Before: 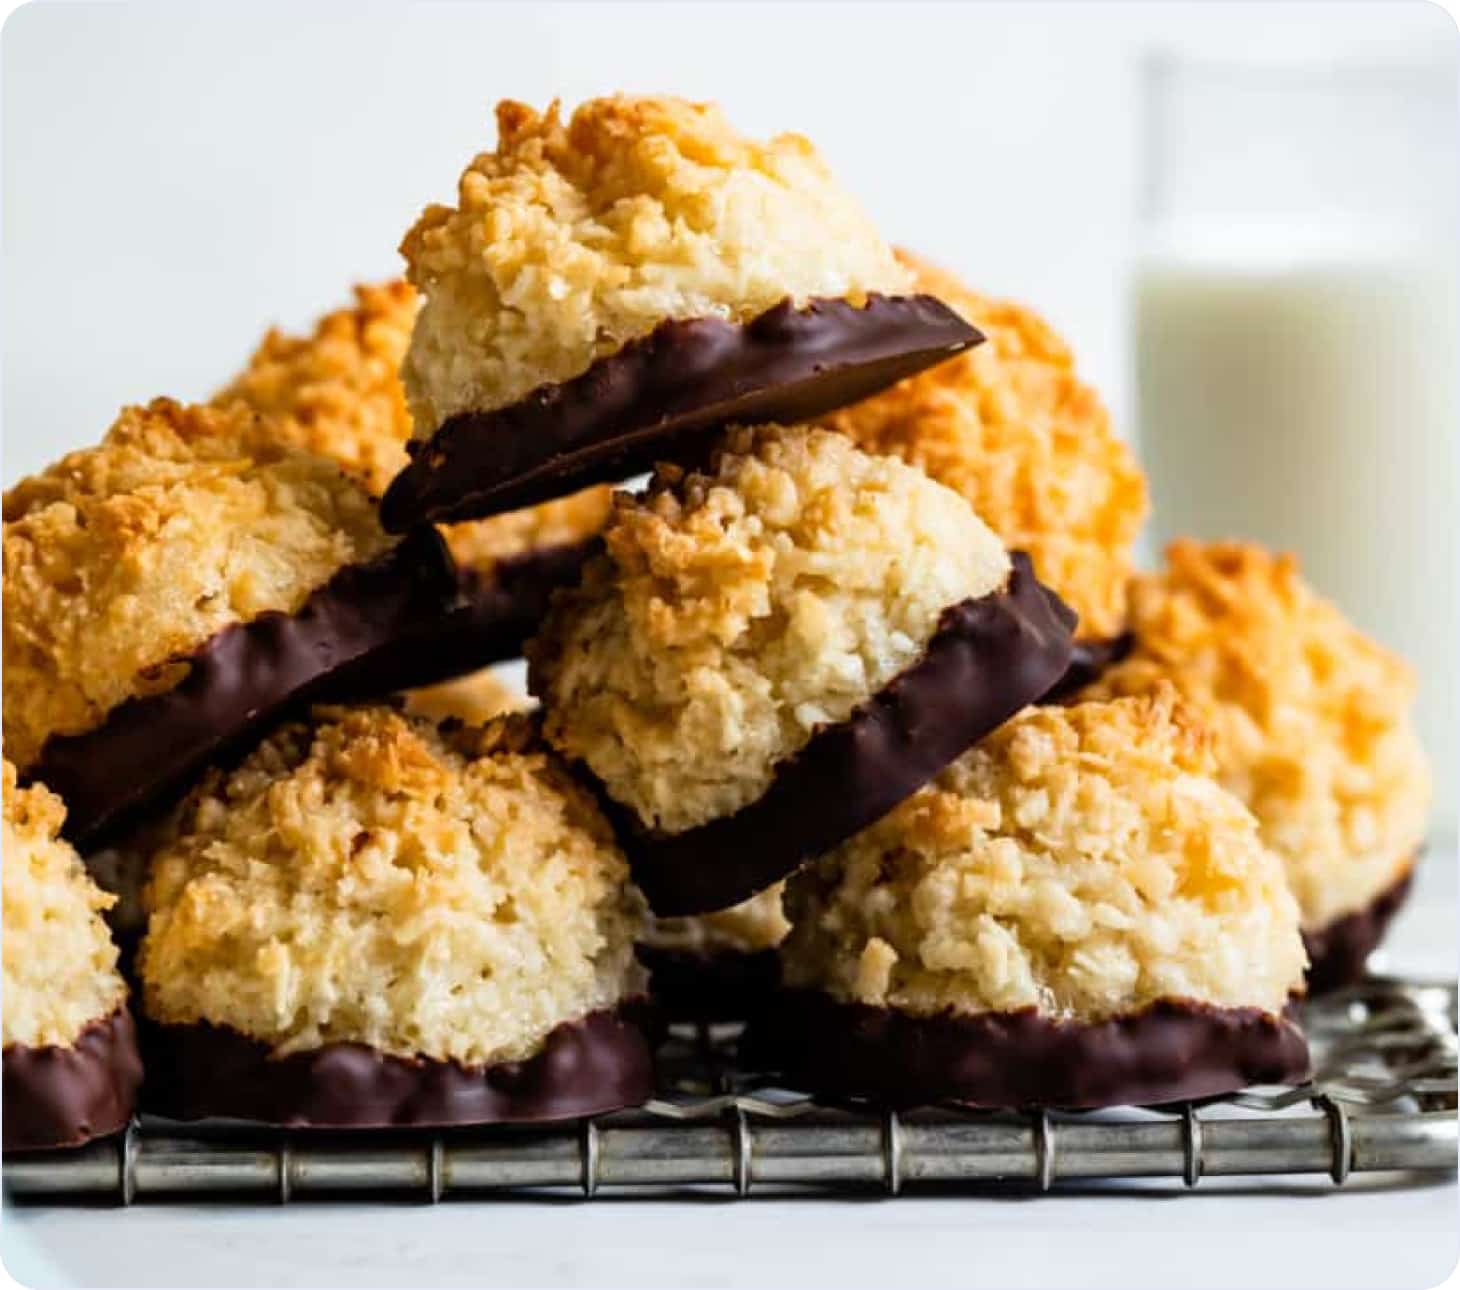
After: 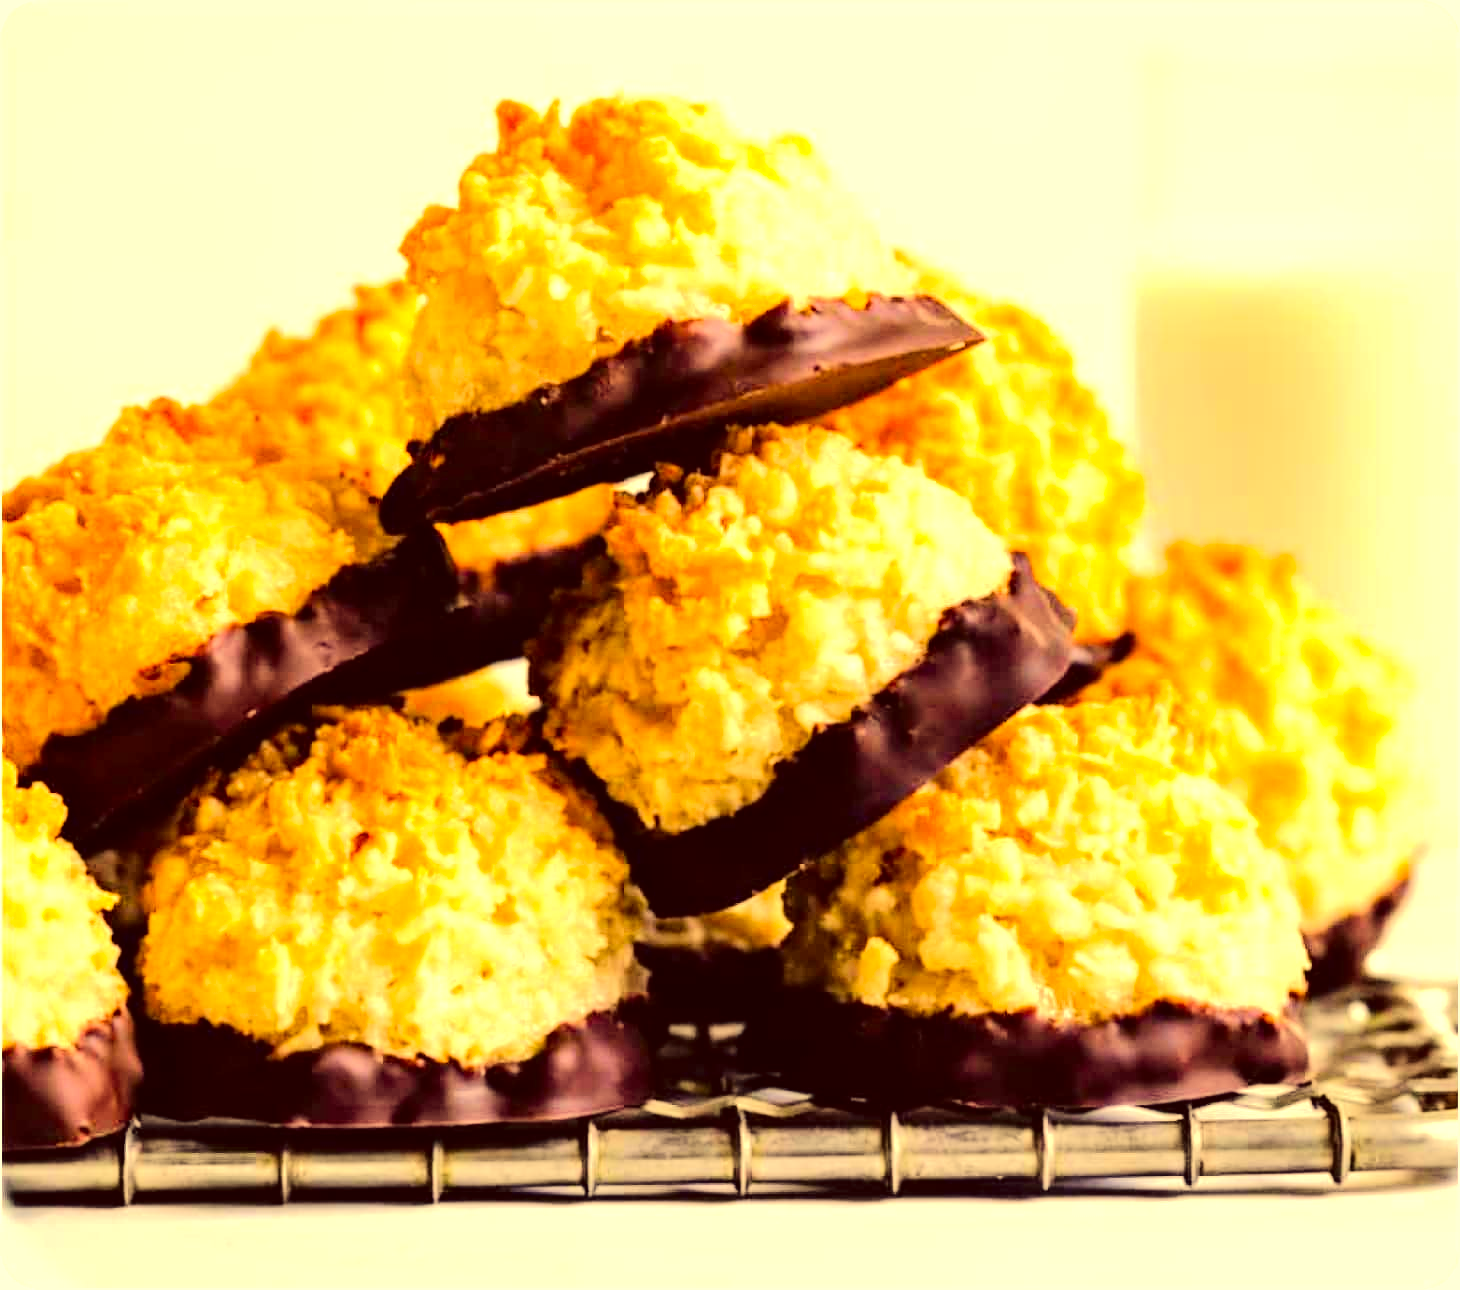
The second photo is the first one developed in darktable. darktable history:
tone equalizer: -7 EV 0.161 EV, -6 EV 0.638 EV, -5 EV 1.18 EV, -4 EV 1.3 EV, -3 EV 1.18 EV, -2 EV 0.6 EV, -1 EV 0.166 EV, edges refinement/feathering 500, mask exposure compensation -1.57 EV, preserve details no
exposure: exposure 0.608 EV, compensate highlight preservation false
color correction: highlights a* 9.6, highlights b* 39.51, shadows a* 14.31, shadows b* 3.2
